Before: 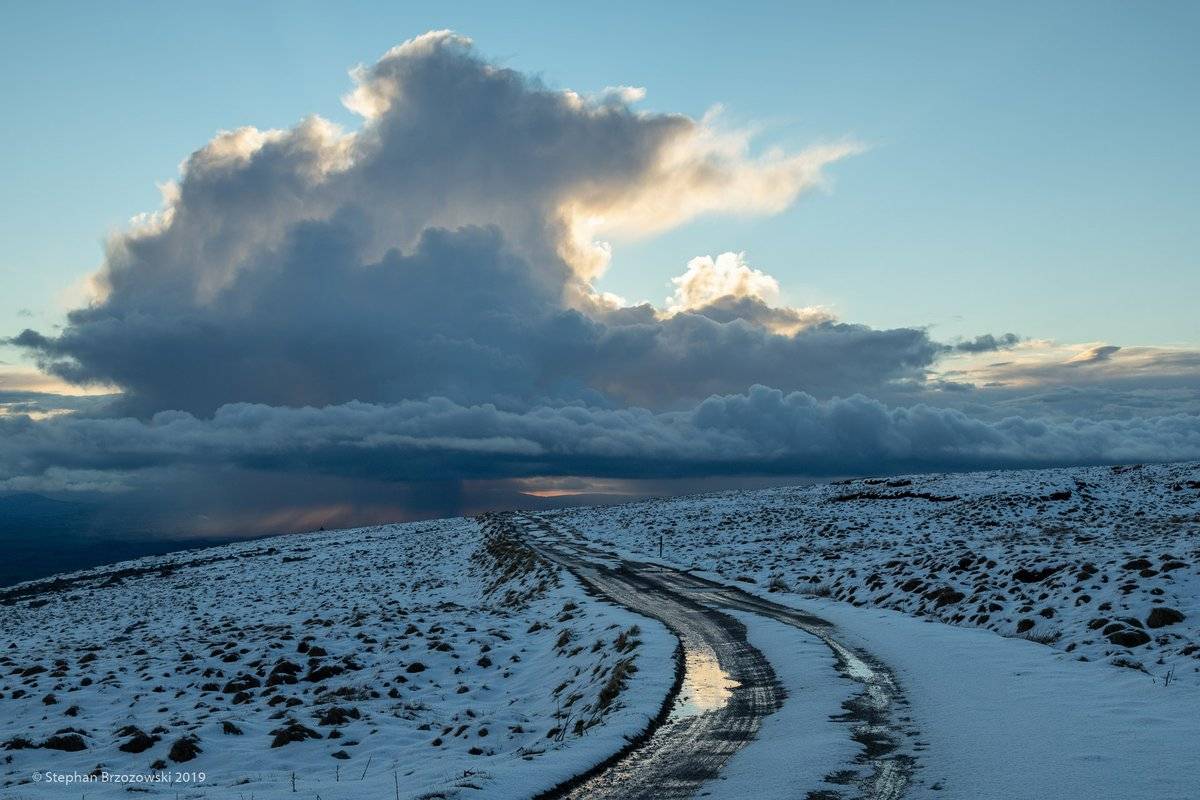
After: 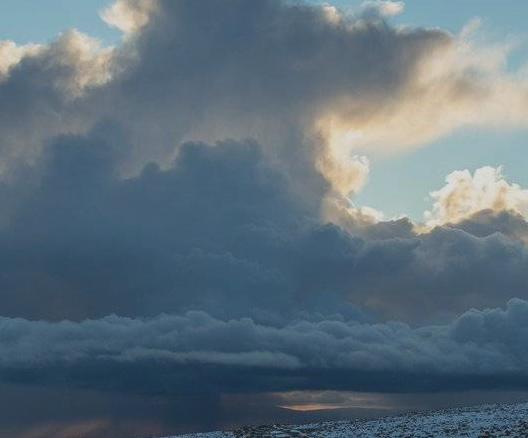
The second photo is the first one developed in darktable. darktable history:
exposure: black level correction -0.015, exposure -0.5 EV, compensate highlight preservation false
crop: left 20.248%, top 10.86%, right 35.675%, bottom 34.321%
